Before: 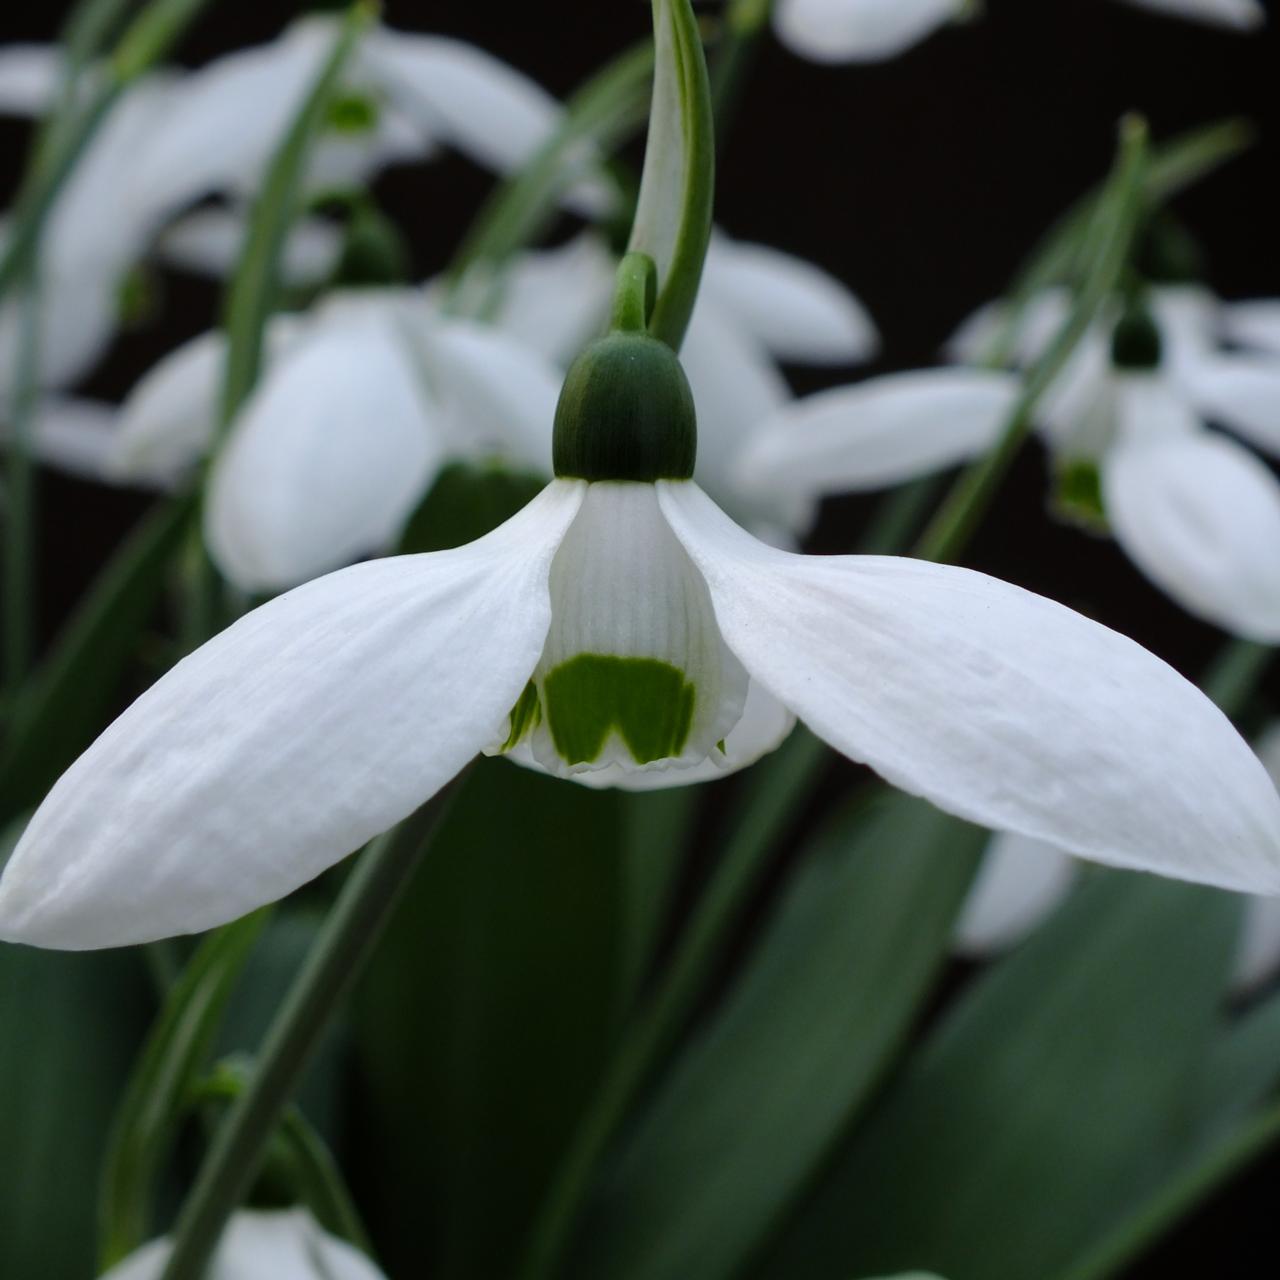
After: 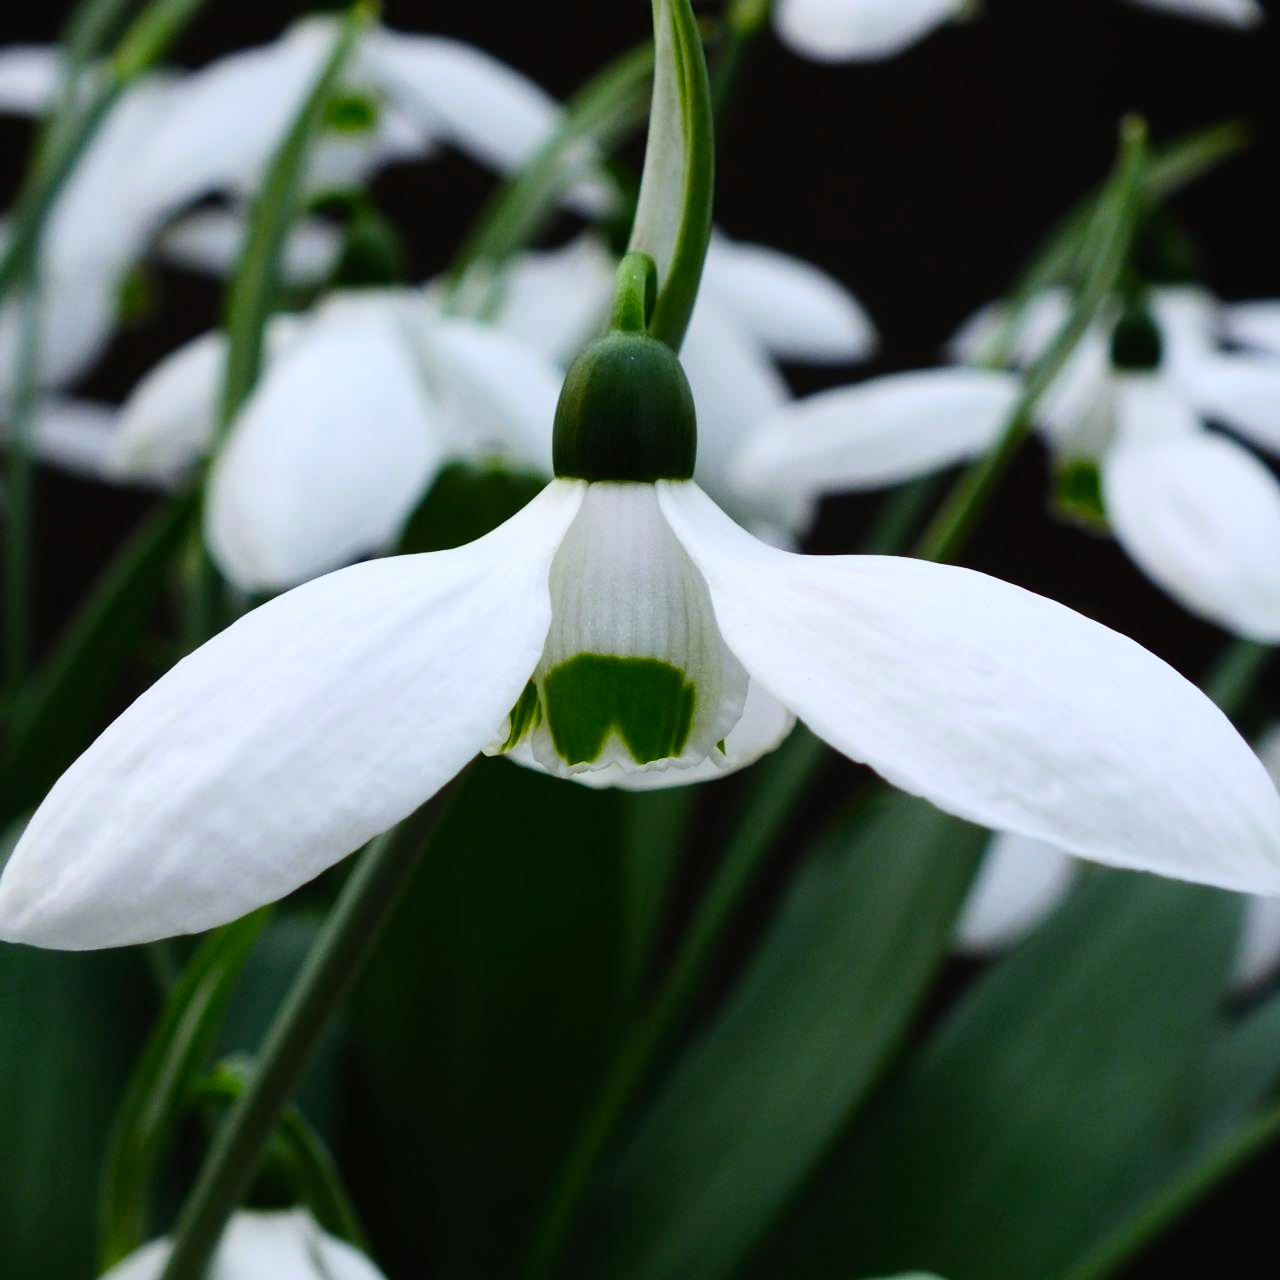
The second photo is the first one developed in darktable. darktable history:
tone curve: curves: ch0 [(0, 0.012) (0.056, 0.046) (0.218, 0.213) (0.606, 0.62) (0.82, 0.846) (1, 1)]; ch1 [(0, 0) (0.226, 0.261) (0.403, 0.437) (0.469, 0.472) (0.495, 0.499) (0.508, 0.503) (0.545, 0.555) (0.59, 0.598) (0.686, 0.728) (1, 1)]; ch2 [(0, 0) (0.269, 0.299) (0.459, 0.45) (0.498, 0.499) (0.523, 0.512) (0.568, 0.558) (0.634, 0.617) (0.698, 0.677) (0.806, 0.769) (1, 1)], preserve colors none
contrast brightness saturation: contrast 0.234, brightness 0.095, saturation 0.288
